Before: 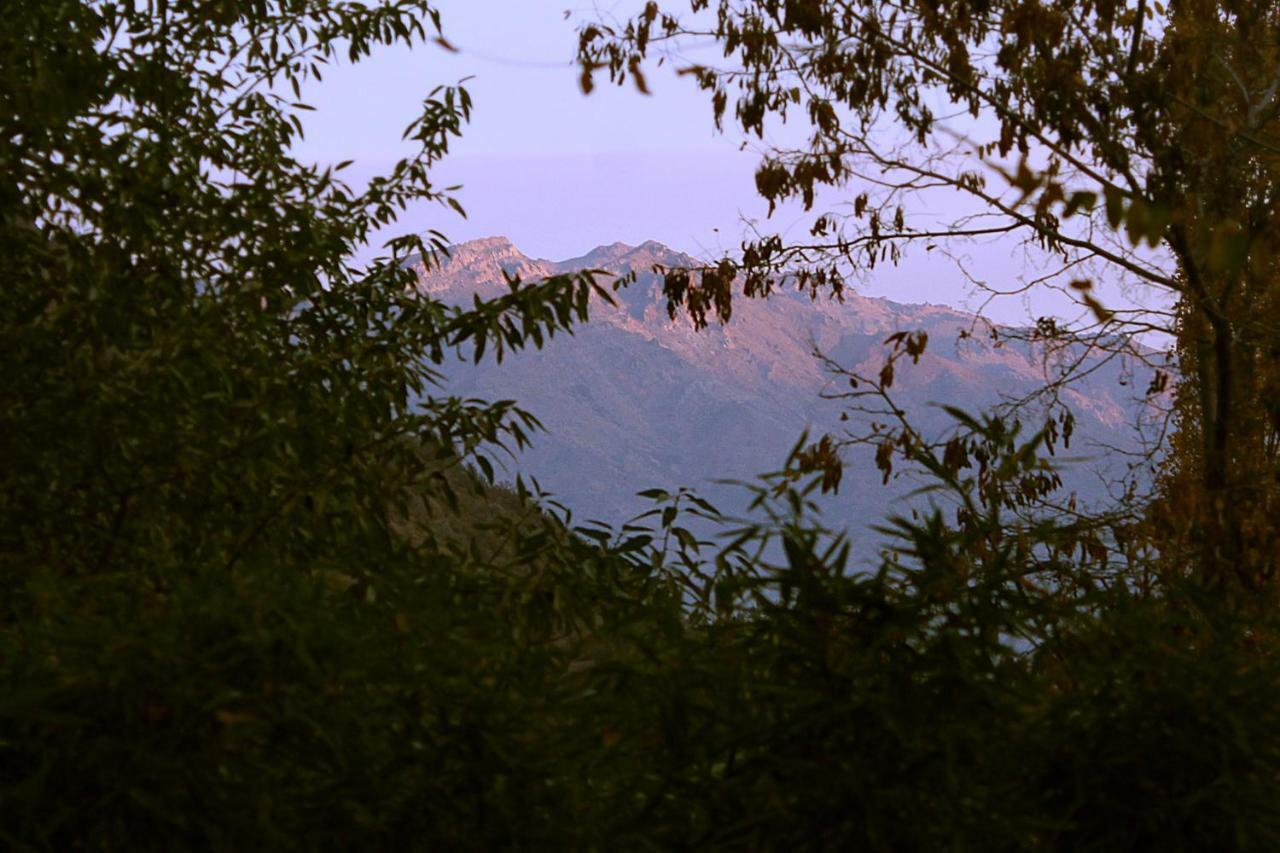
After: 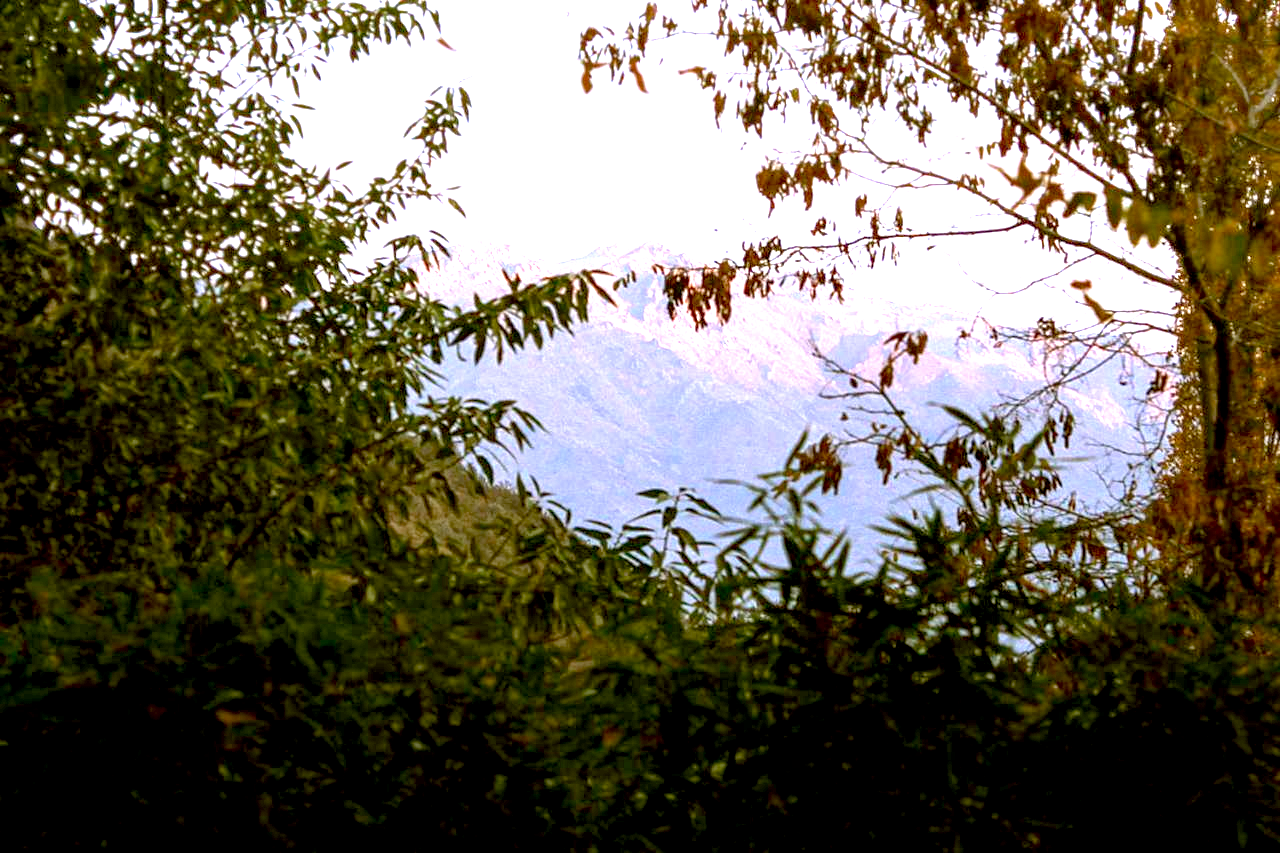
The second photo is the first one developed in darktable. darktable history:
local contrast: on, module defaults
exposure: black level correction 0.005, exposure 2.084 EV, compensate highlight preservation false
